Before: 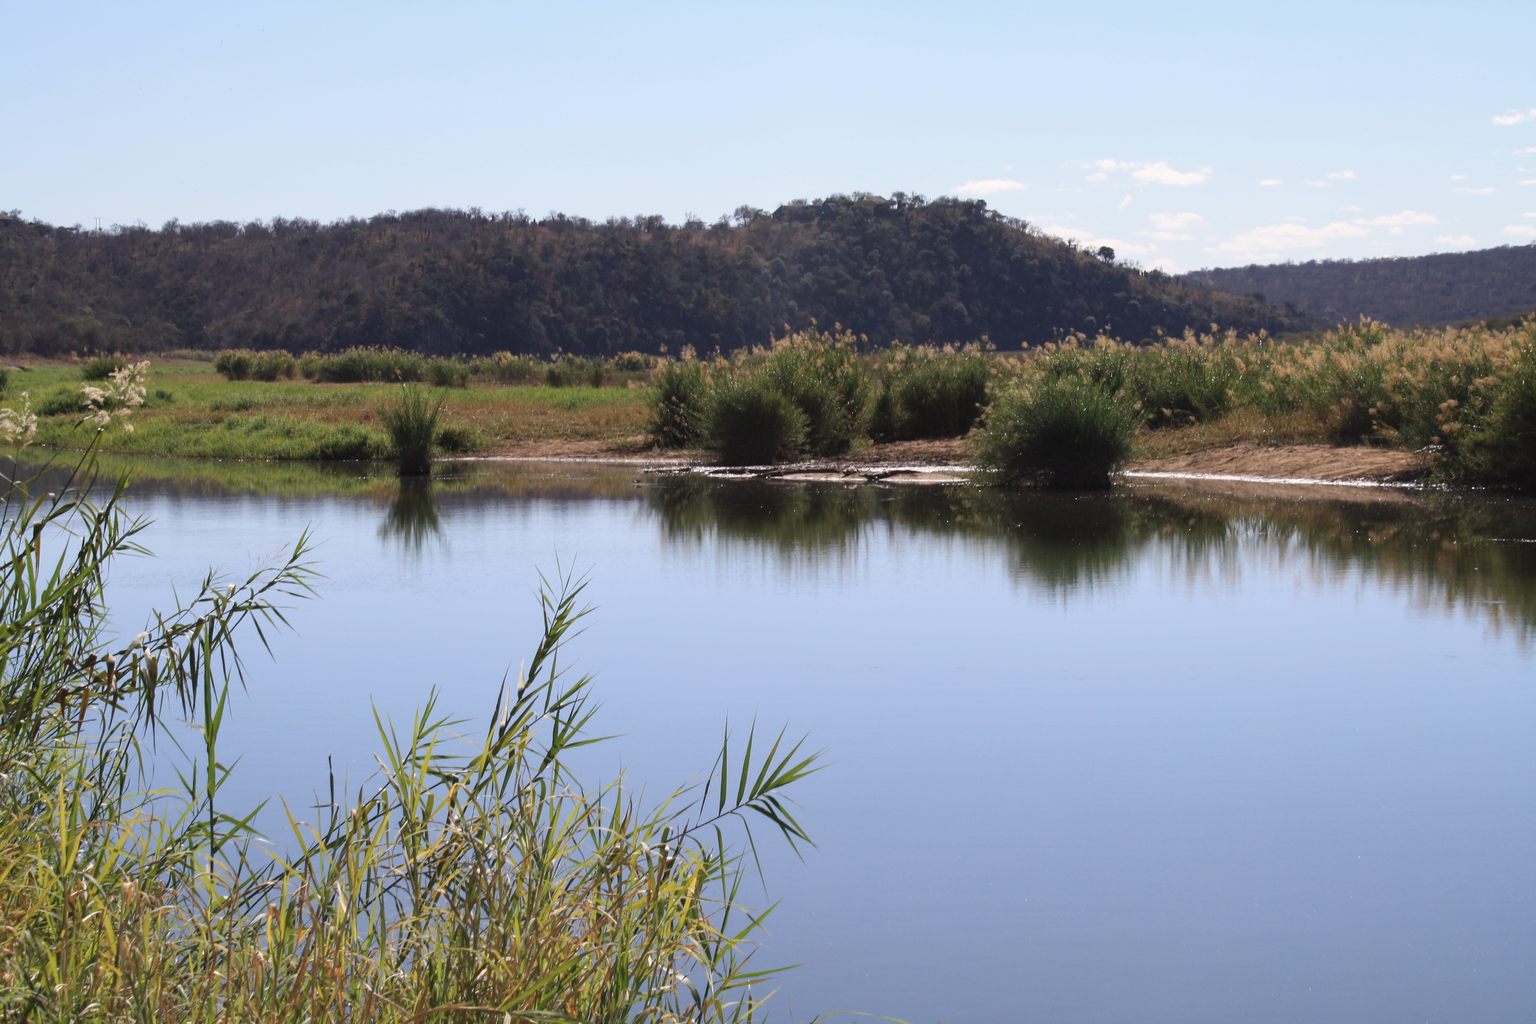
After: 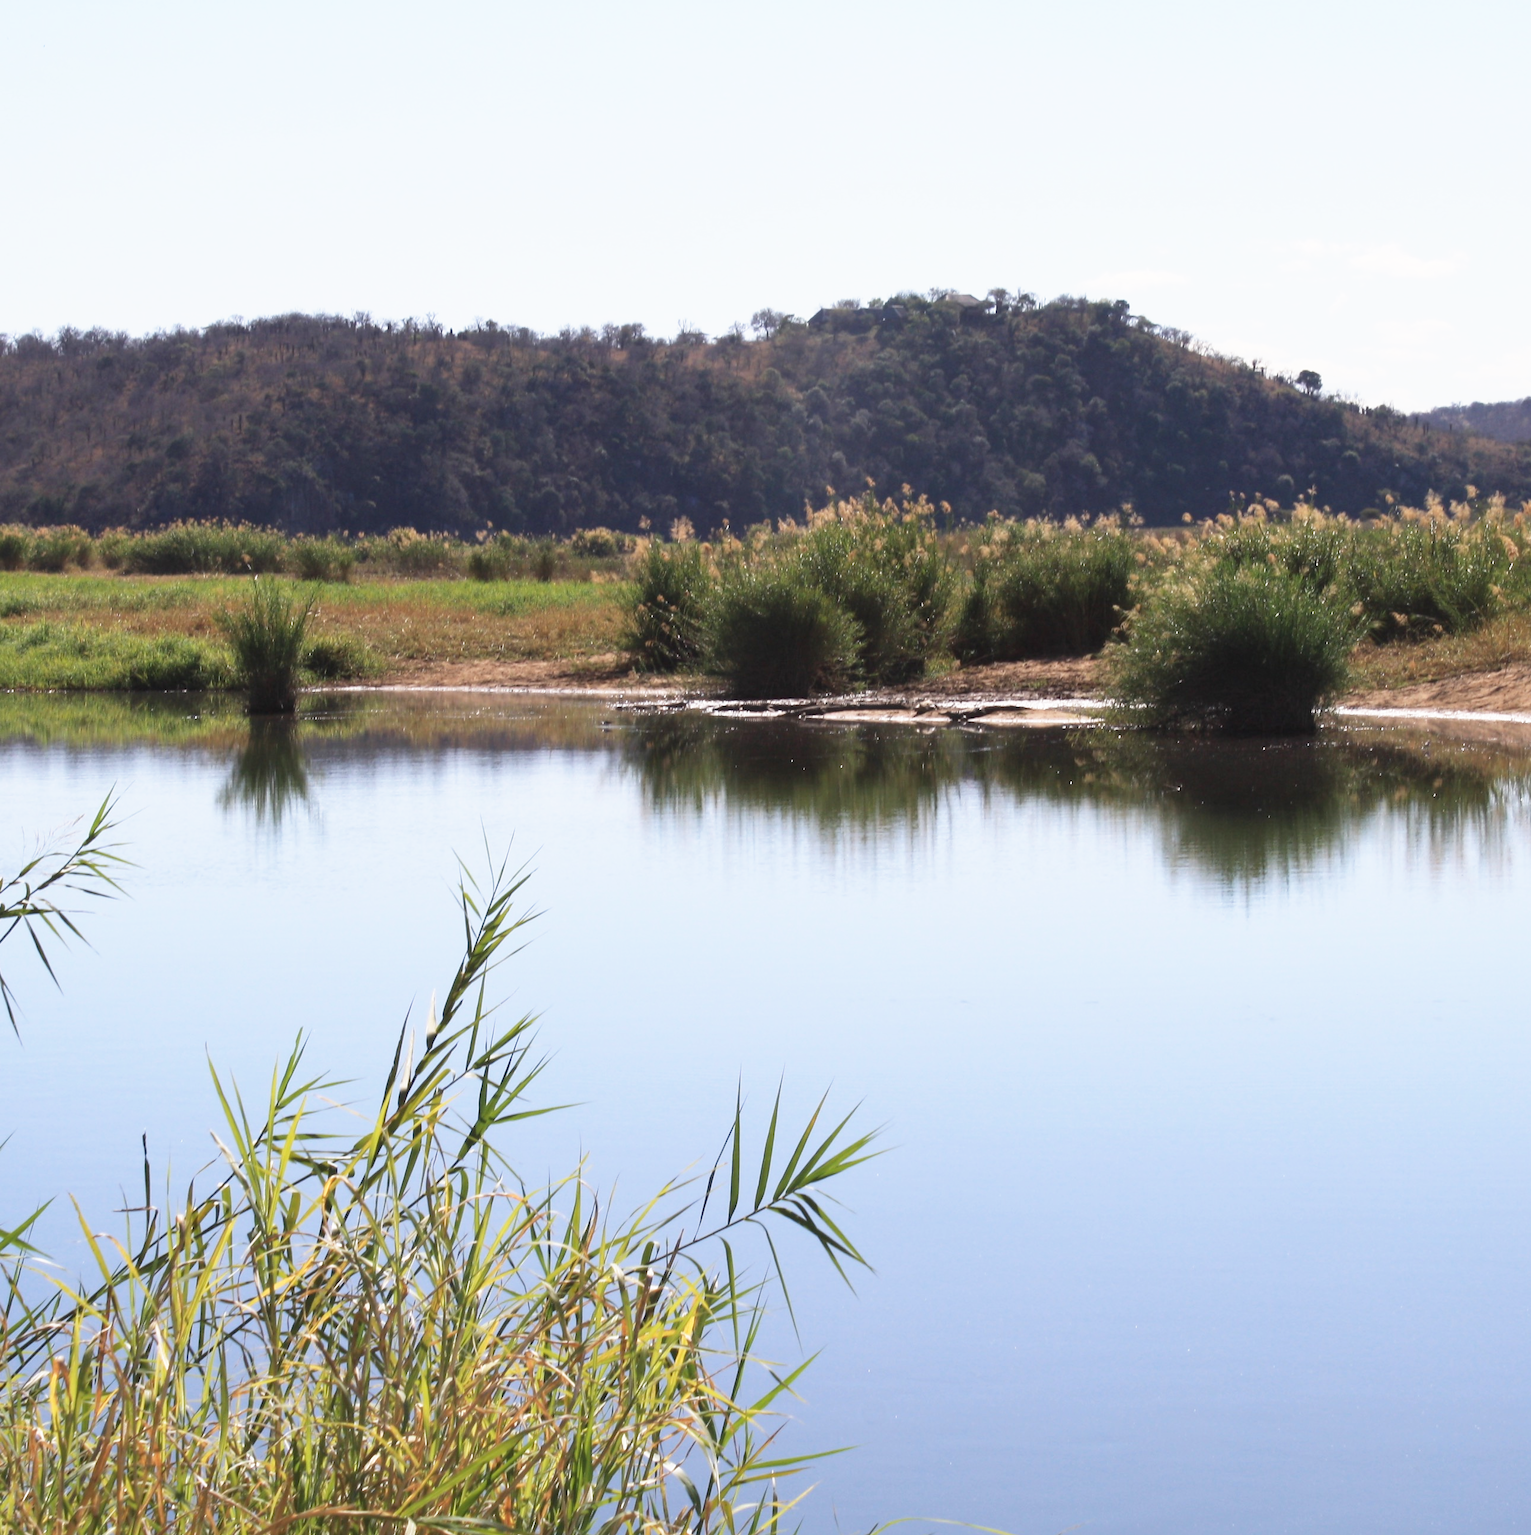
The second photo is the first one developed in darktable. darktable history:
base curve: curves: ch0 [(0, 0) (0.557, 0.834) (1, 1)], preserve colors none
crop and rotate: left 15.248%, right 18.275%
